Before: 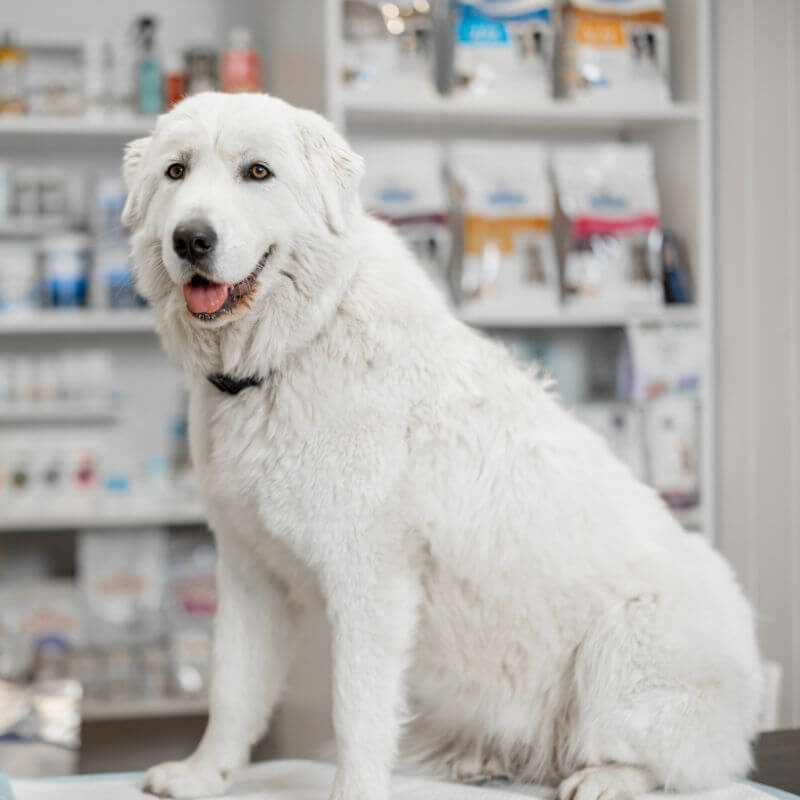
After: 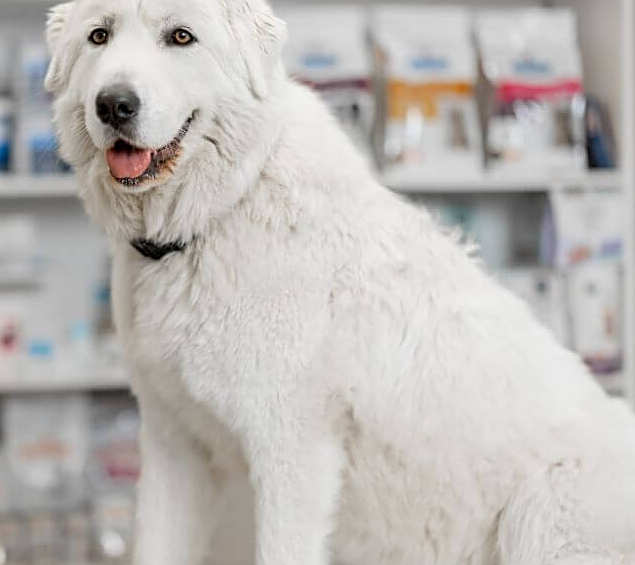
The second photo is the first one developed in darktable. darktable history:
sharpen: on, module defaults
crop: left 9.712%, top 16.928%, right 10.845%, bottom 12.332%
